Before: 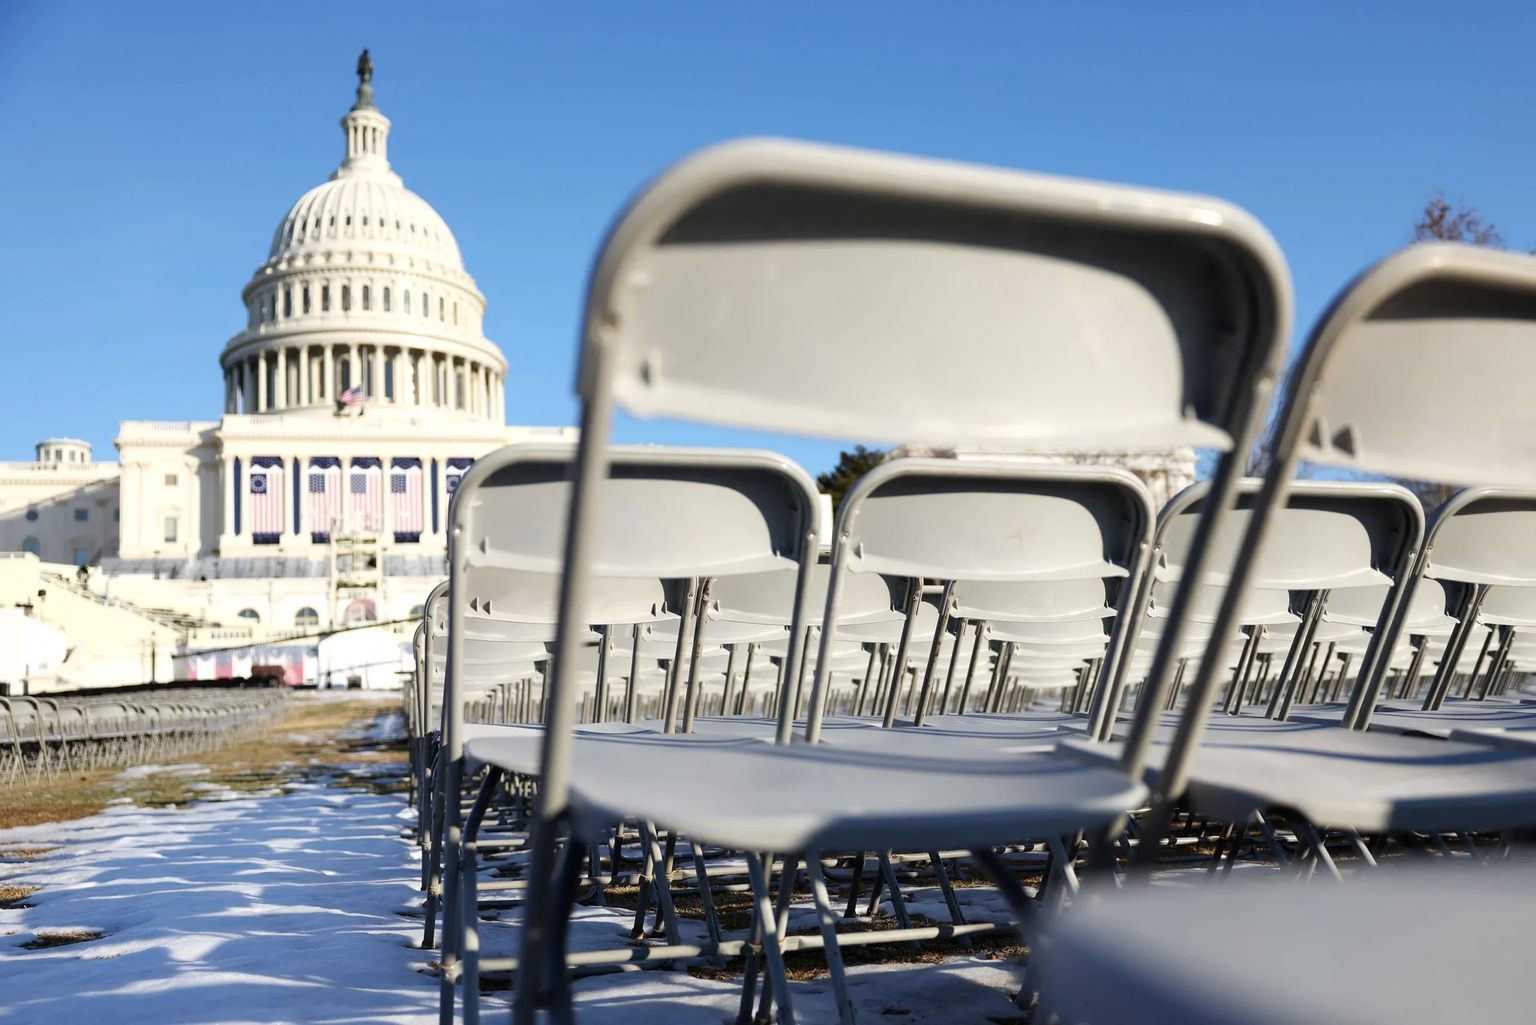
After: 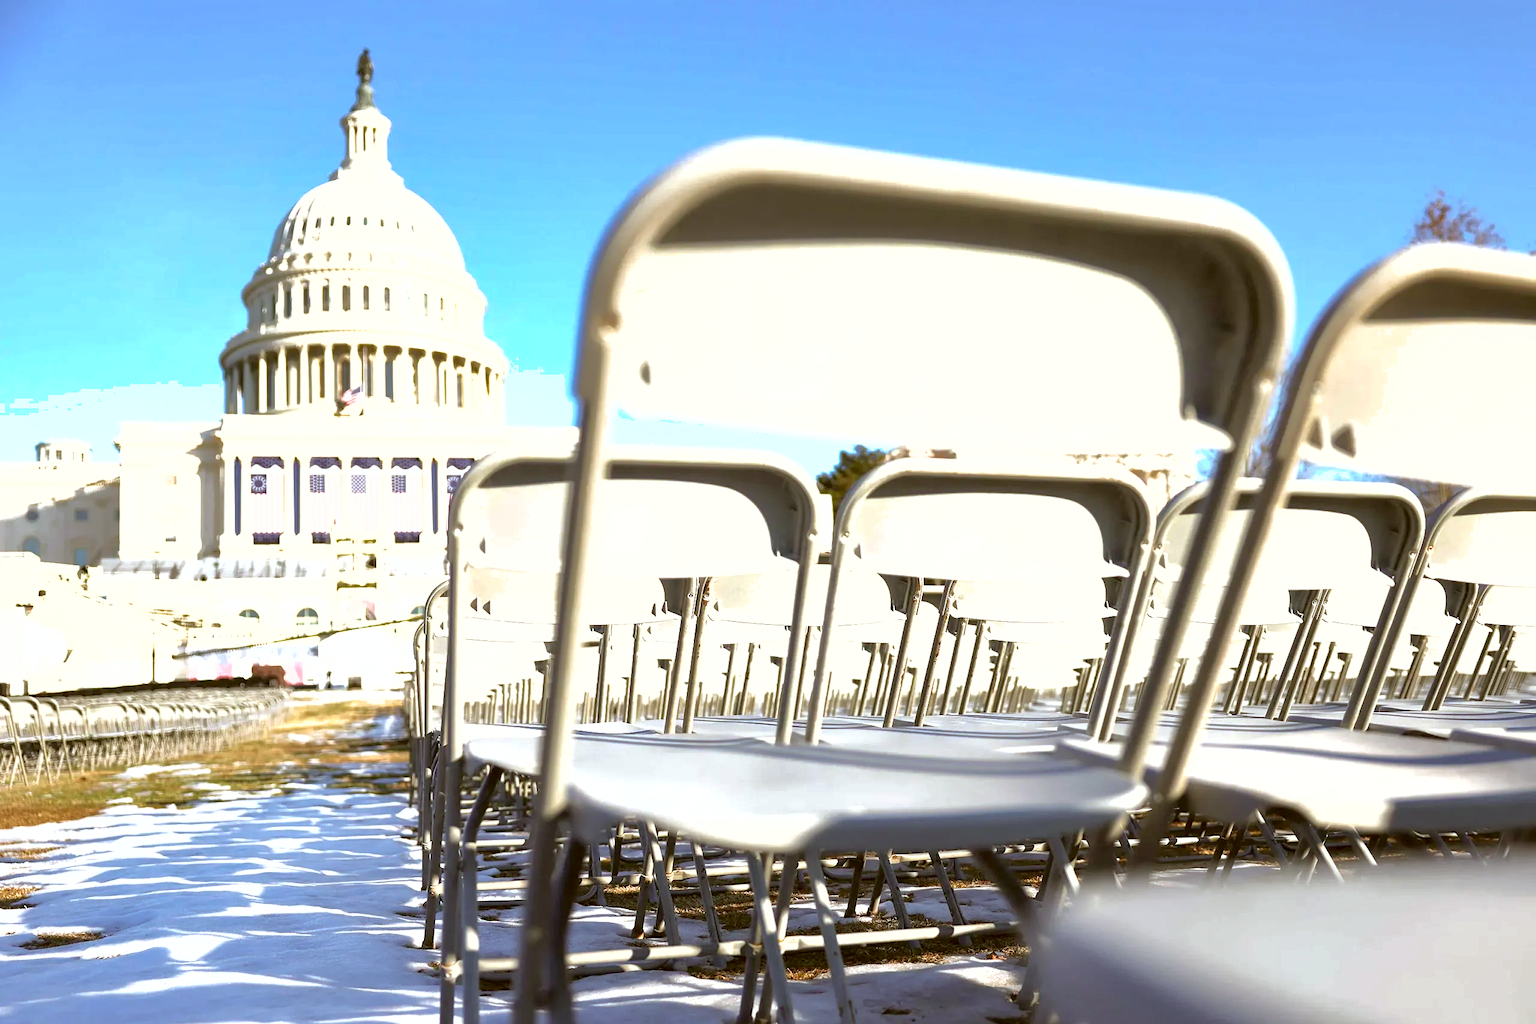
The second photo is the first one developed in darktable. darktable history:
color correction: highlights a* -0.601, highlights b* 0.151, shadows a* 4.55, shadows b* 20.66
sharpen: radius 1.243, amount 0.307, threshold 0.162
shadows and highlights: on, module defaults
exposure: exposure 1.089 EV, compensate exposure bias true, compensate highlight preservation false
